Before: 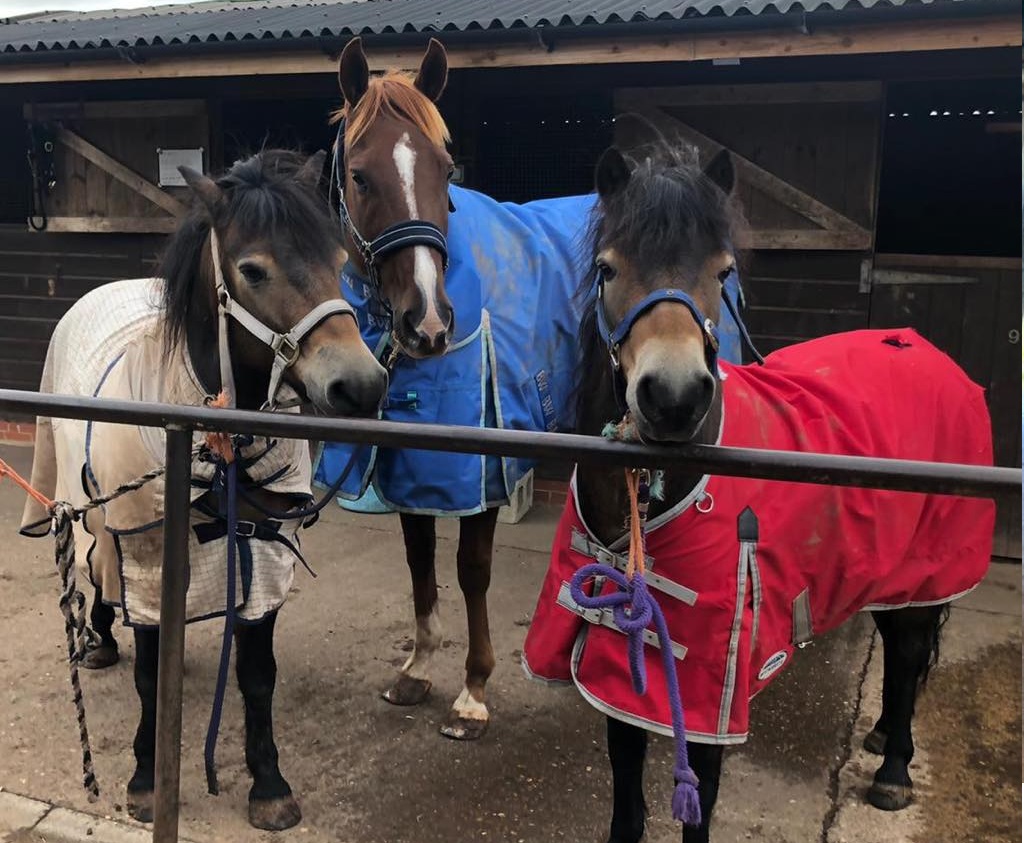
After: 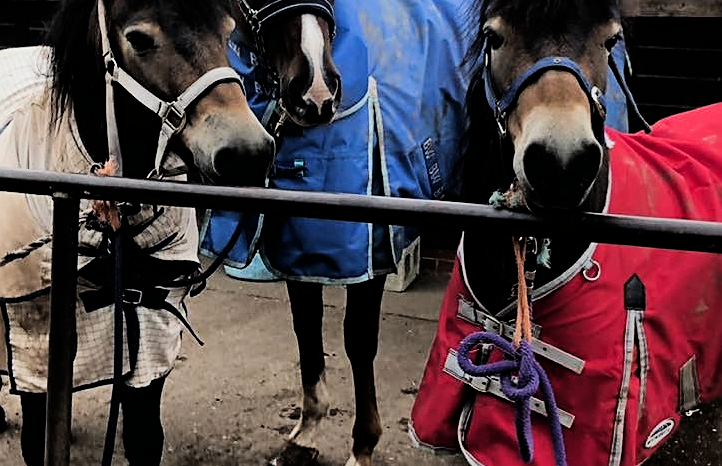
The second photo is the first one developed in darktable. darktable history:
tone equalizer: -8 EV -0.417 EV, -7 EV -0.389 EV, -6 EV -0.333 EV, -5 EV -0.222 EV, -3 EV 0.222 EV, -2 EV 0.333 EV, -1 EV 0.389 EV, +0 EV 0.417 EV, edges refinement/feathering 500, mask exposure compensation -1.57 EV, preserve details no
crop: left 11.123%, top 27.61%, right 18.3%, bottom 17.034%
sharpen: on, module defaults
filmic rgb: black relative exposure -5 EV, hardness 2.88, contrast 1.3, highlights saturation mix -30%
